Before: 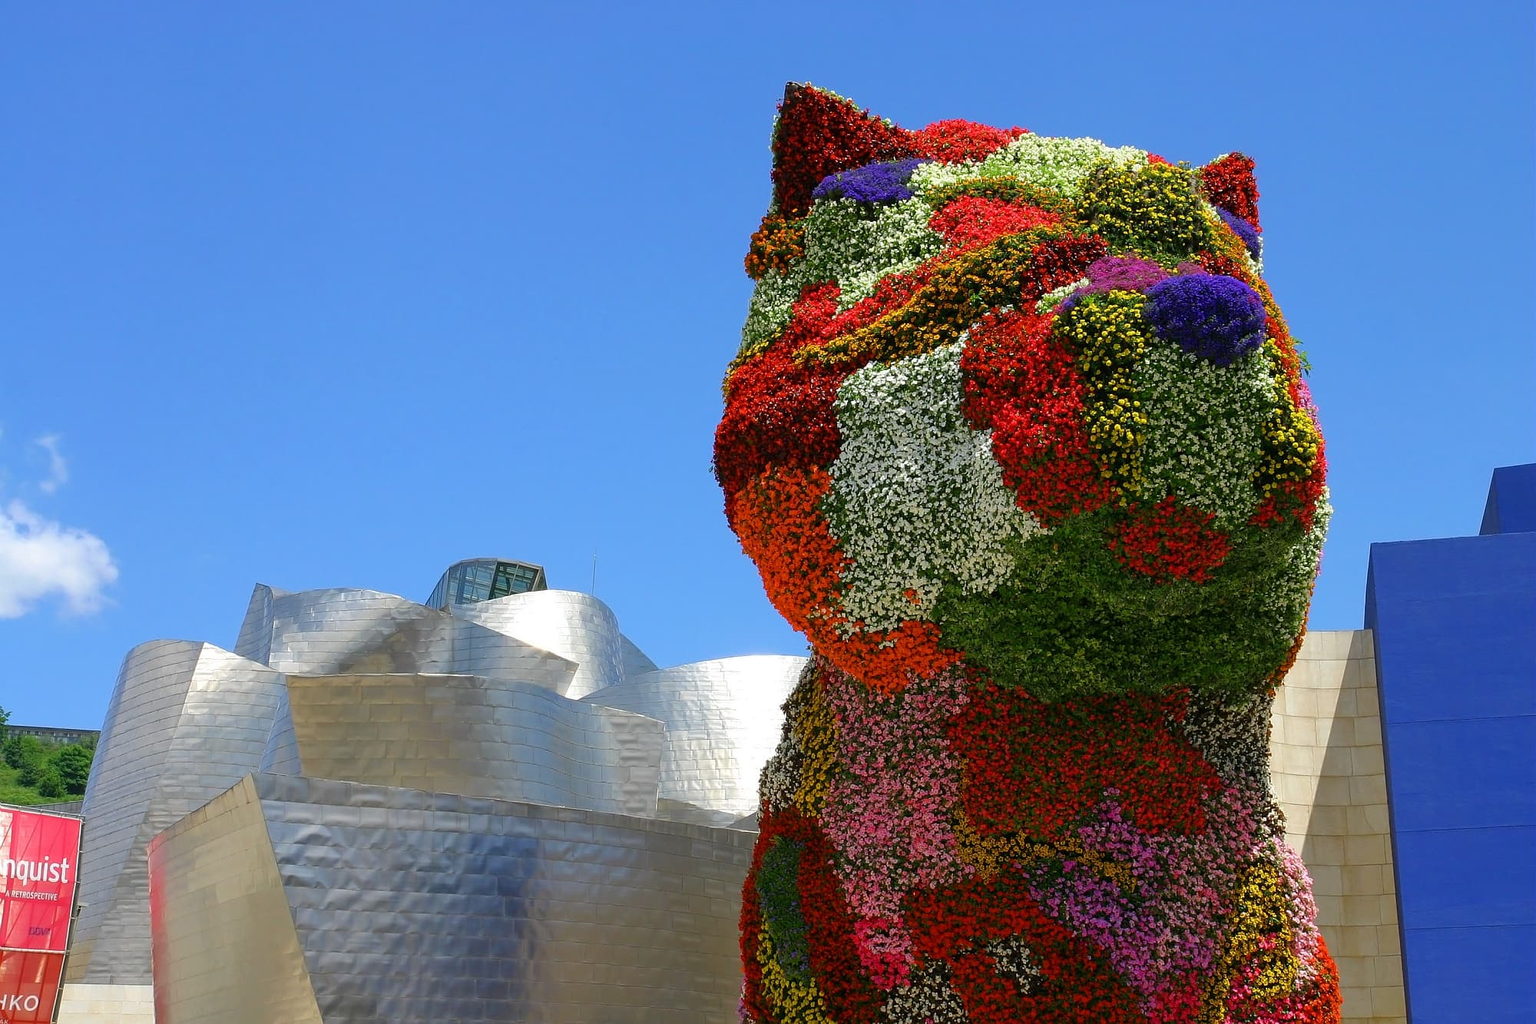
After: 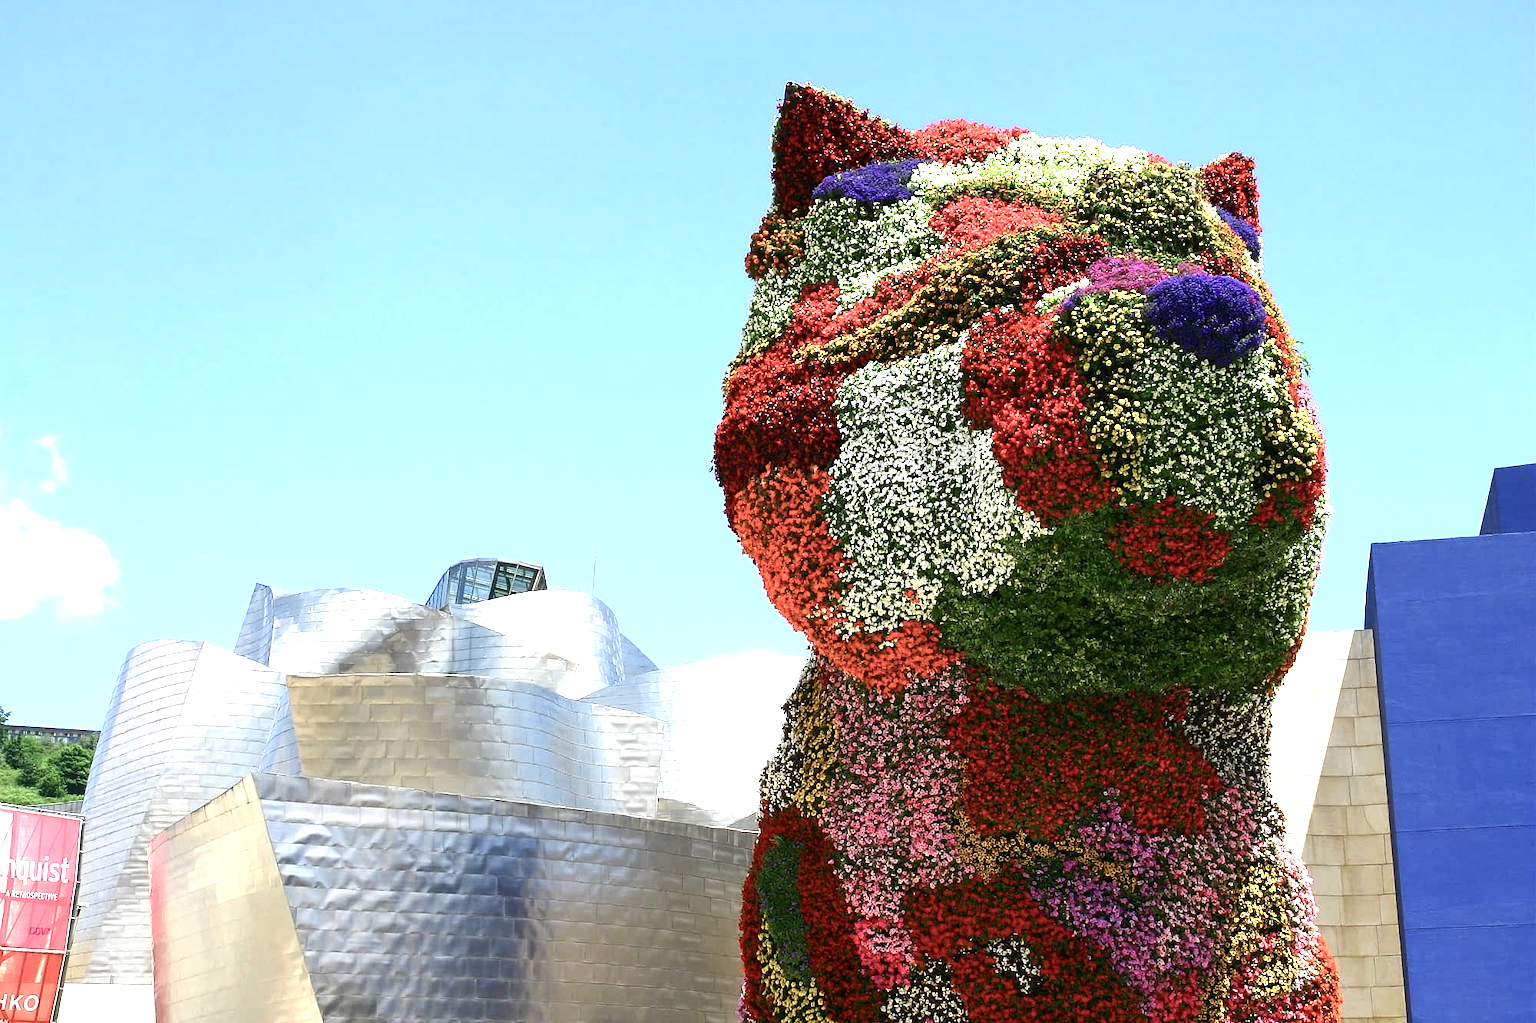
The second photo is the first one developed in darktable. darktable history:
exposure: black level correction 0, exposure 1.45 EV, compensate exposure bias true, compensate highlight preservation false
color balance rgb: perceptual saturation grading › highlights -31.88%, perceptual saturation grading › mid-tones 5.8%, perceptual saturation grading › shadows 18.12%, perceptual brilliance grading › highlights 3.62%, perceptual brilliance grading › mid-tones -18.12%, perceptual brilliance grading › shadows -41.3%
